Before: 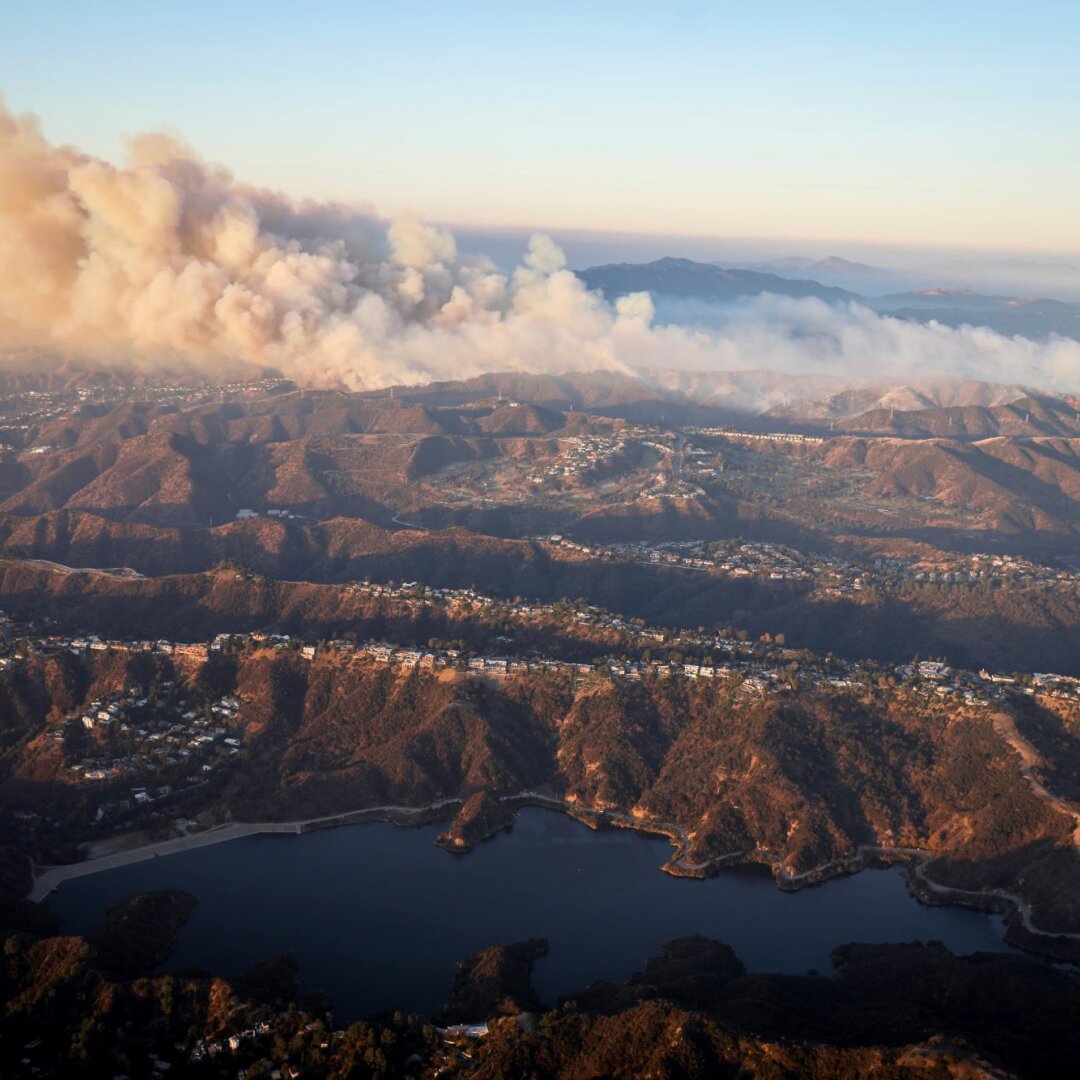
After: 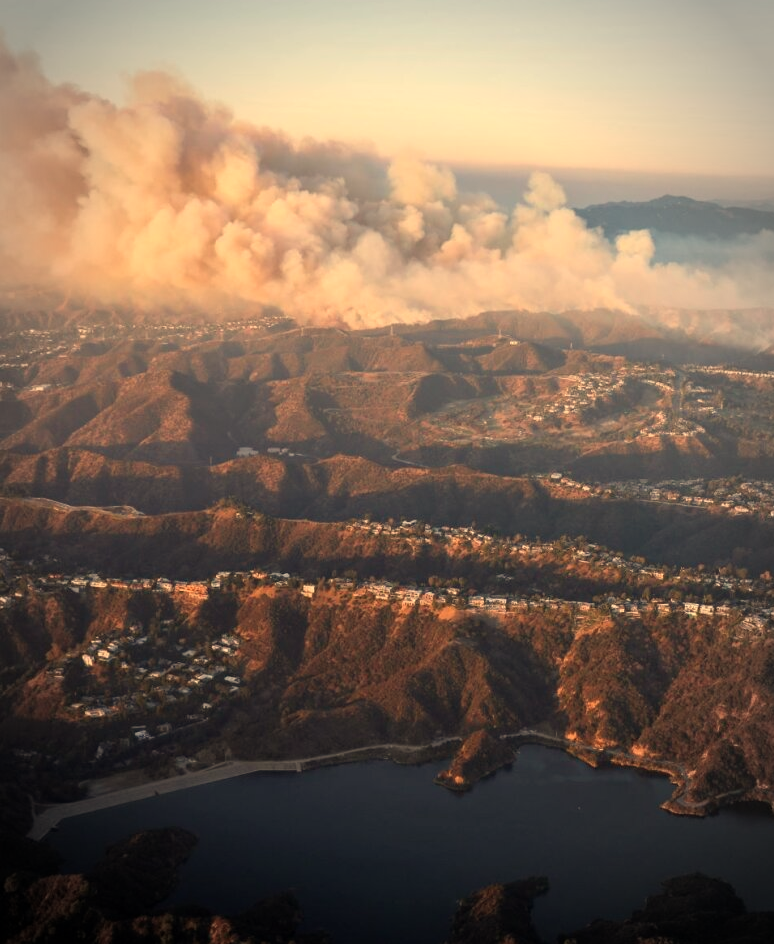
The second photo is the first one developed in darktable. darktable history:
white balance: red 1.138, green 0.996, blue 0.812
crop: top 5.803%, right 27.864%, bottom 5.804%
vignetting: automatic ratio true
